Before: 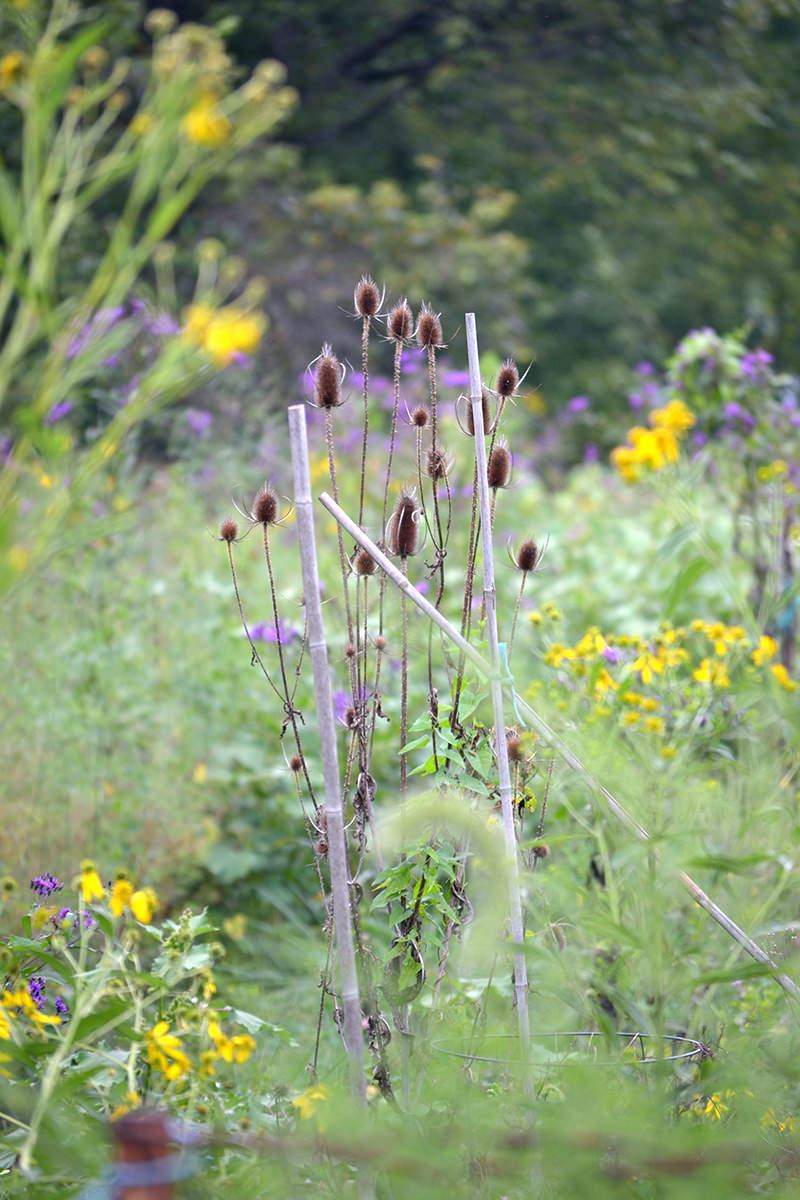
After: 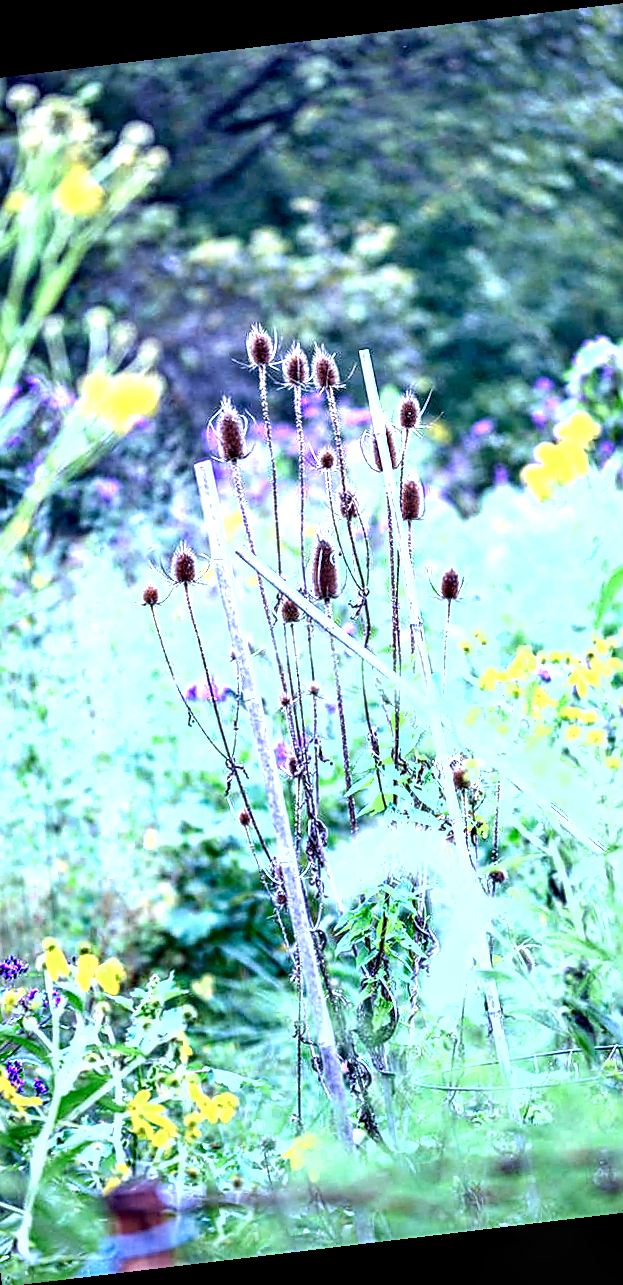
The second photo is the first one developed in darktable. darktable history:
sharpen: on, module defaults
color calibration: illuminant as shot in camera, adaptation linear Bradford (ICC v4), x 0.406, y 0.405, temperature 3570.35 K, saturation algorithm version 1 (2020)
haze removal: compatibility mode true, adaptive false
crop and rotate: left 15.055%, right 18.278%
exposure: exposure 1.25 EV, compensate exposure bias true, compensate highlight preservation false
rotate and perspective: rotation -6.83°, automatic cropping off
local contrast: highlights 20%, detail 197%
shadows and highlights: radius 125.46, shadows 30.51, highlights -30.51, low approximation 0.01, soften with gaussian
